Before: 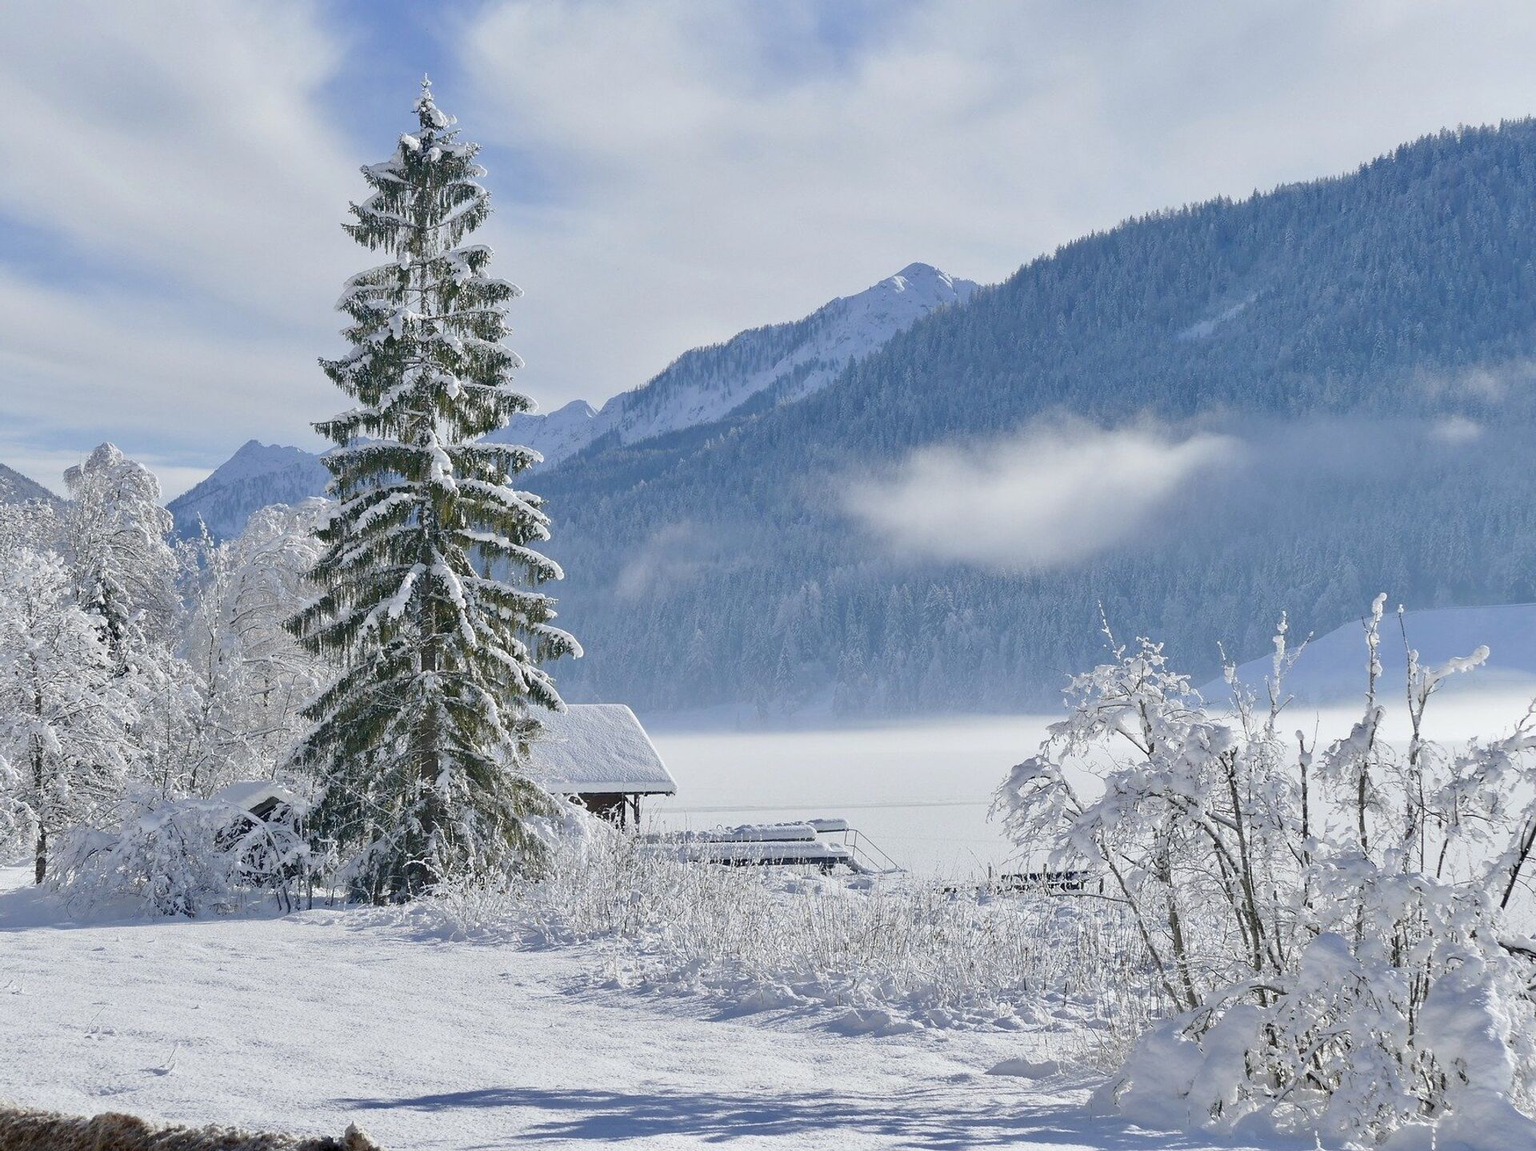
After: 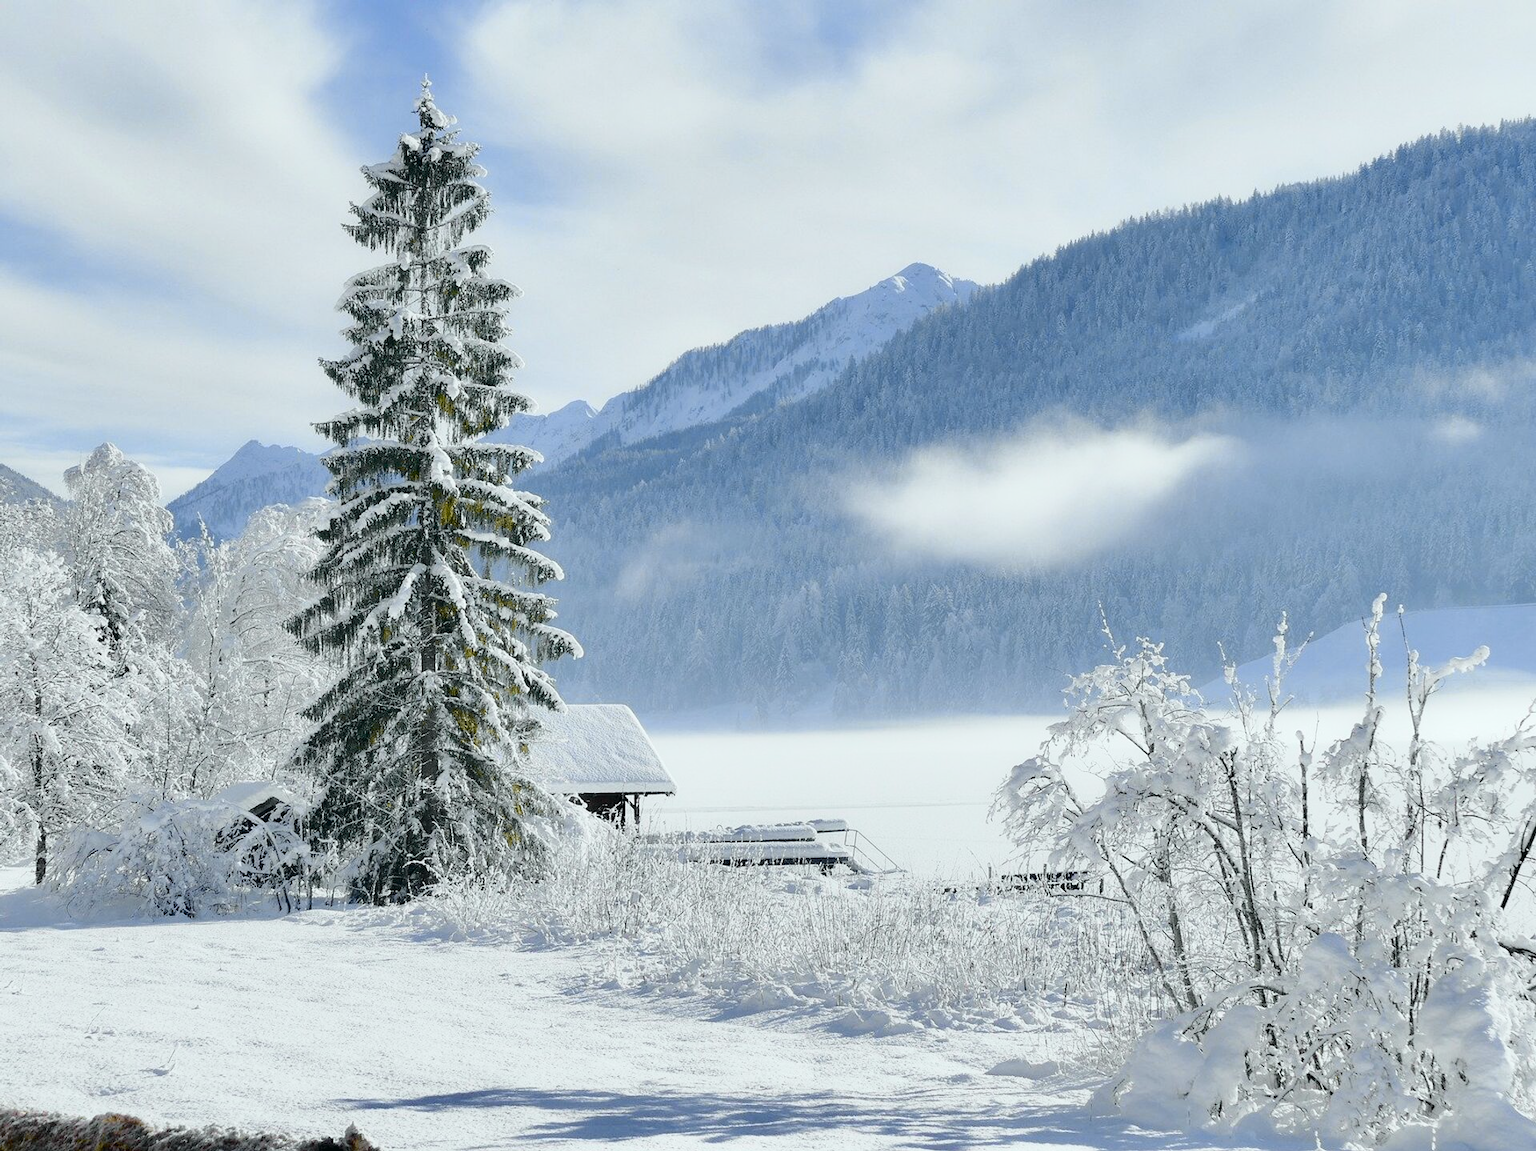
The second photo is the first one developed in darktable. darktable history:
tone curve: curves: ch0 [(0, 0.015) (0.084, 0.074) (0.162, 0.165) (0.304, 0.382) (0.466, 0.576) (0.654, 0.741) (0.848, 0.906) (0.984, 0.963)]; ch1 [(0, 0) (0.34, 0.235) (0.46, 0.46) (0.515, 0.502) (0.553, 0.567) (0.764, 0.815) (1, 1)]; ch2 [(0, 0) (0.44, 0.458) (0.479, 0.492) (0.524, 0.507) (0.547, 0.579) (0.673, 0.712) (1, 1)], color space Lab, independent channels, preserve colors none
color balance: output saturation 120%
contrast equalizer: y [[0.579, 0.58, 0.505, 0.5, 0.5, 0.5], [0.5 ×6], [0.5 ×6], [0 ×6], [0 ×6]]
